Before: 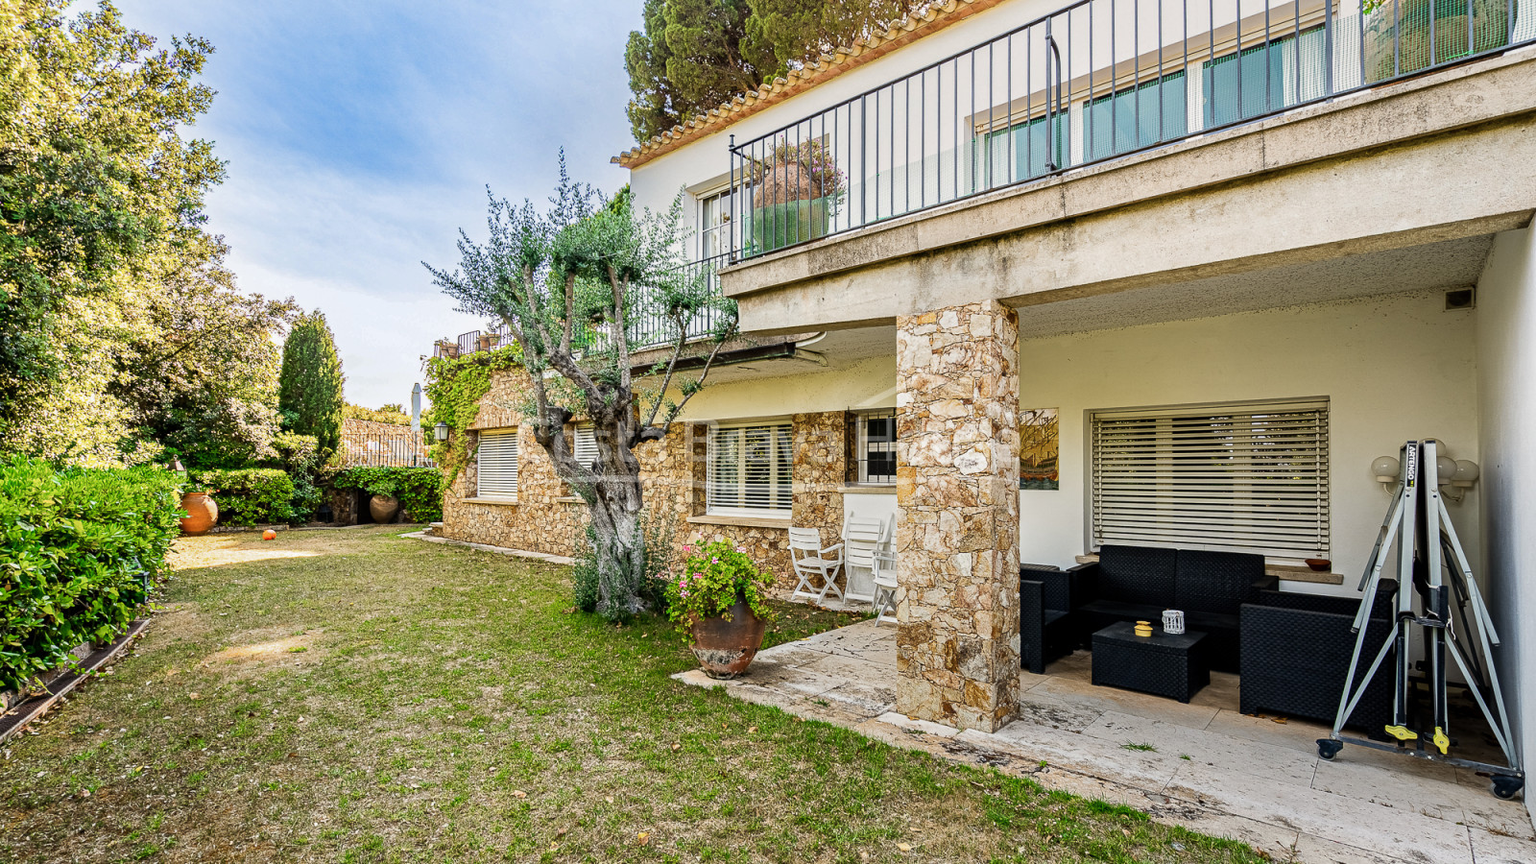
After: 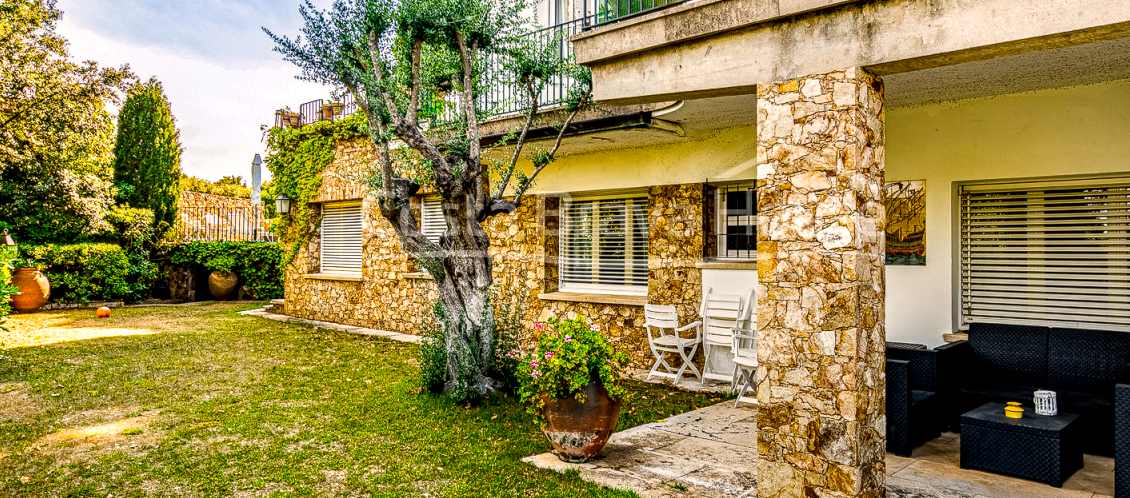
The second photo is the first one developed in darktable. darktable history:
crop: left 11.101%, top 27.319%, right 18.259%, bottom 17.312%
color balance rgb: highlights gain › chroma 1.653%, highlights gain › hue 57.22°, linear chroma grading › global chroma 15.395%, perceptual saturation grading › global saturation 31.286%, global vibrance 11.154%
local contrast: detail 160%
